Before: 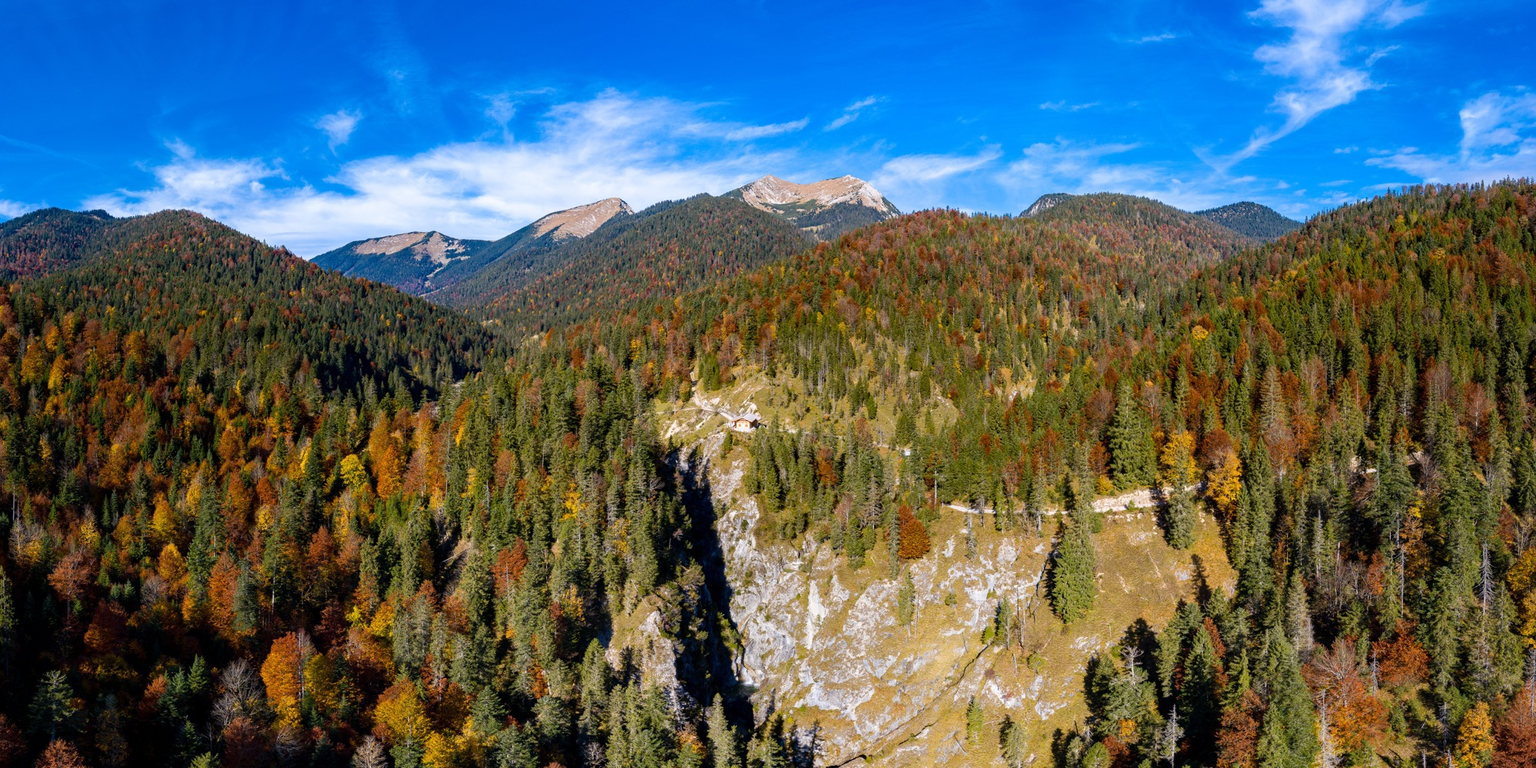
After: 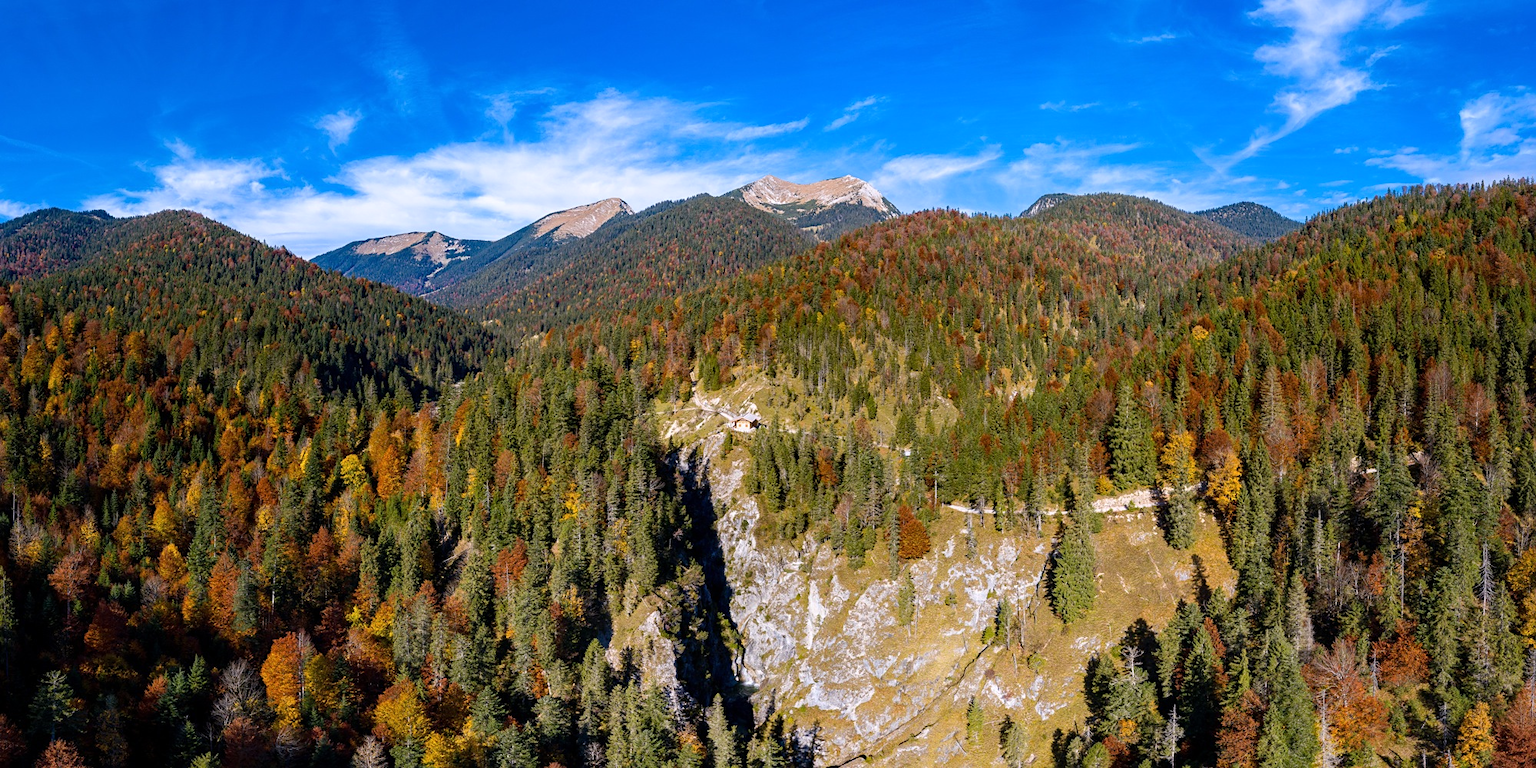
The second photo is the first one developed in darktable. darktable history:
white balance: red 1.009, blue 1.027
sharpen: amount 0.2
